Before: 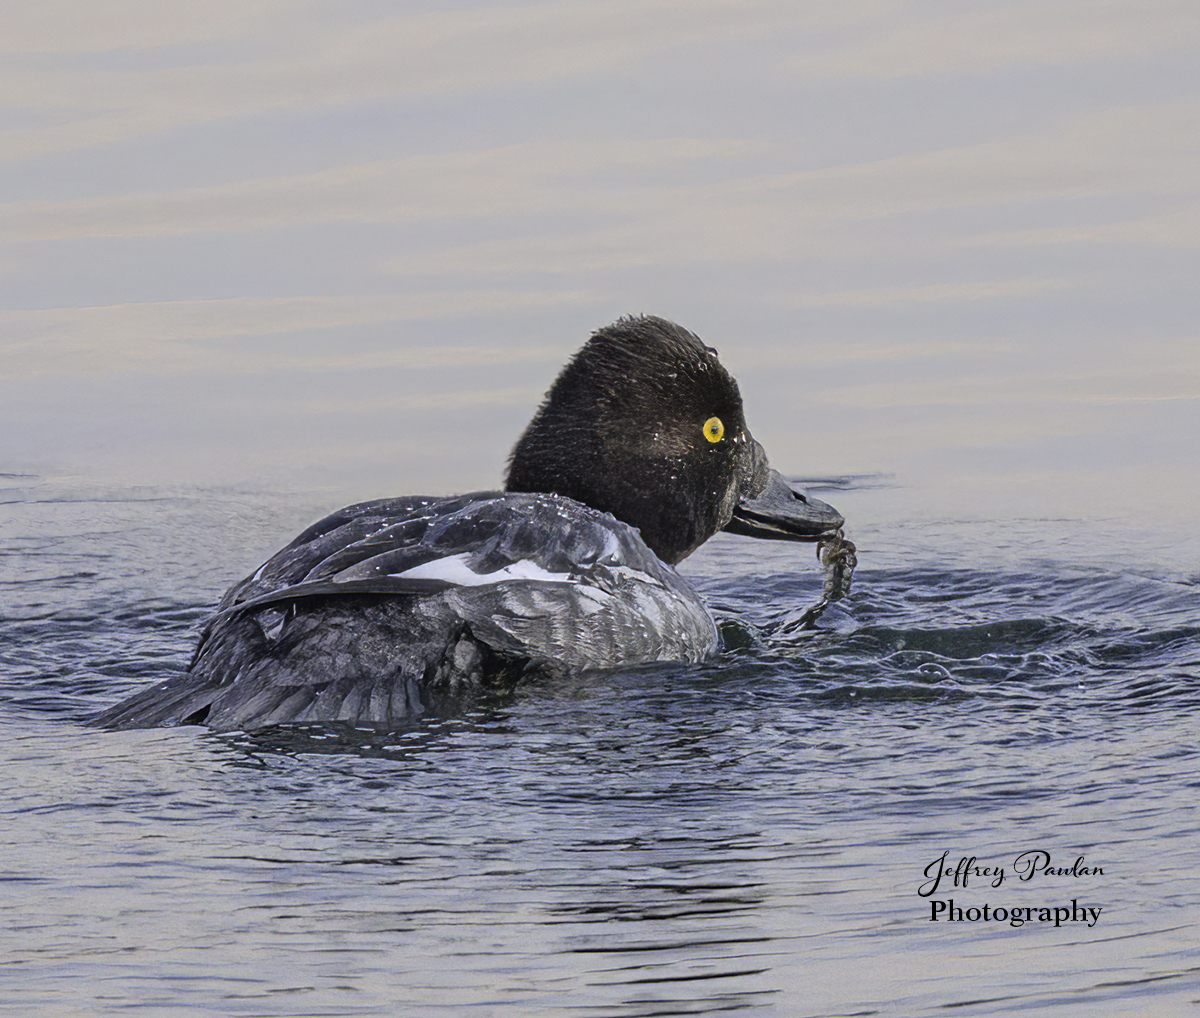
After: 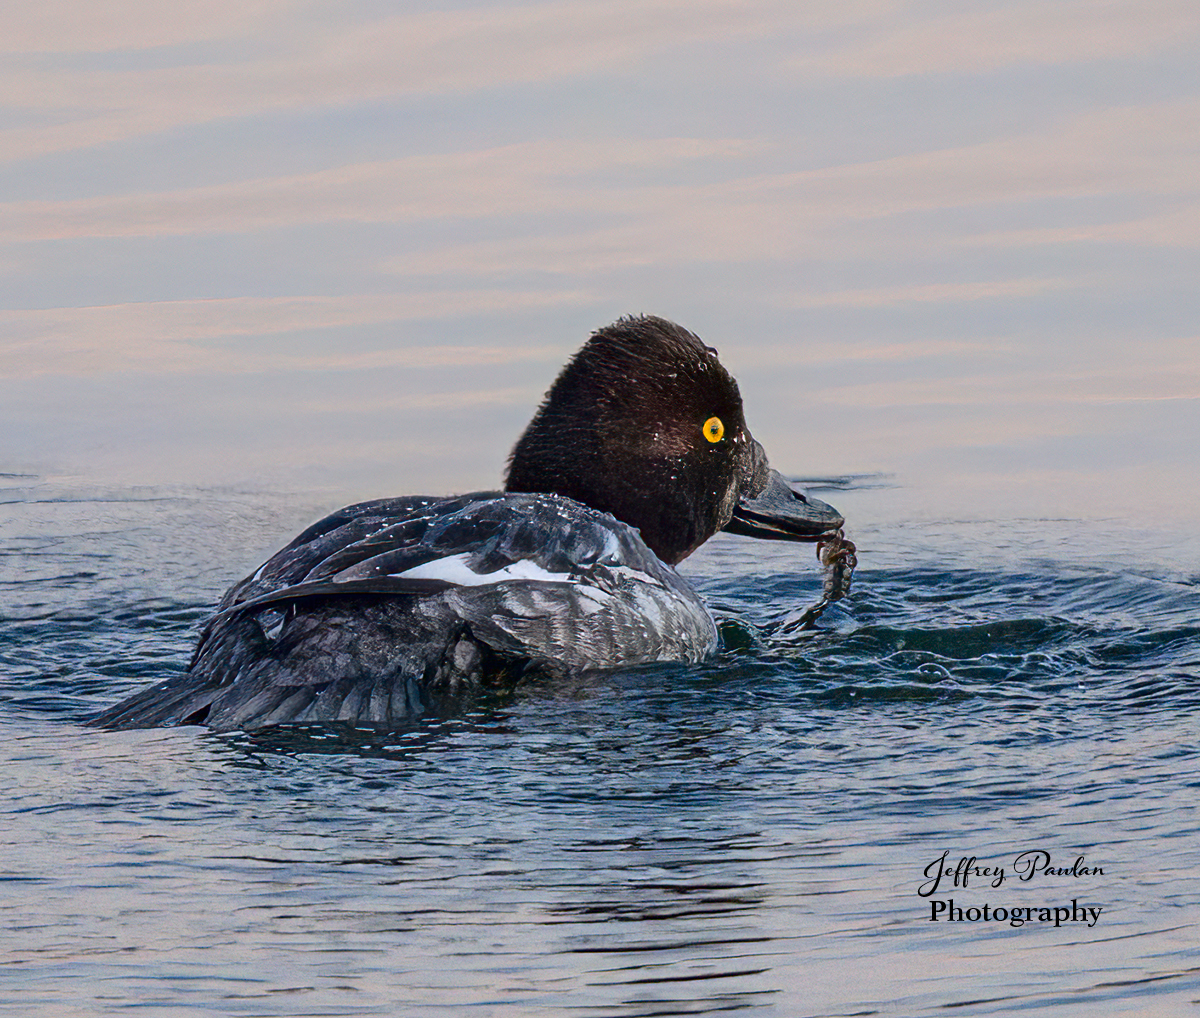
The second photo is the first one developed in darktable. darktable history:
contrast brightness saturation: contrast 0.133, brightness -0.228, saturation 0.14
